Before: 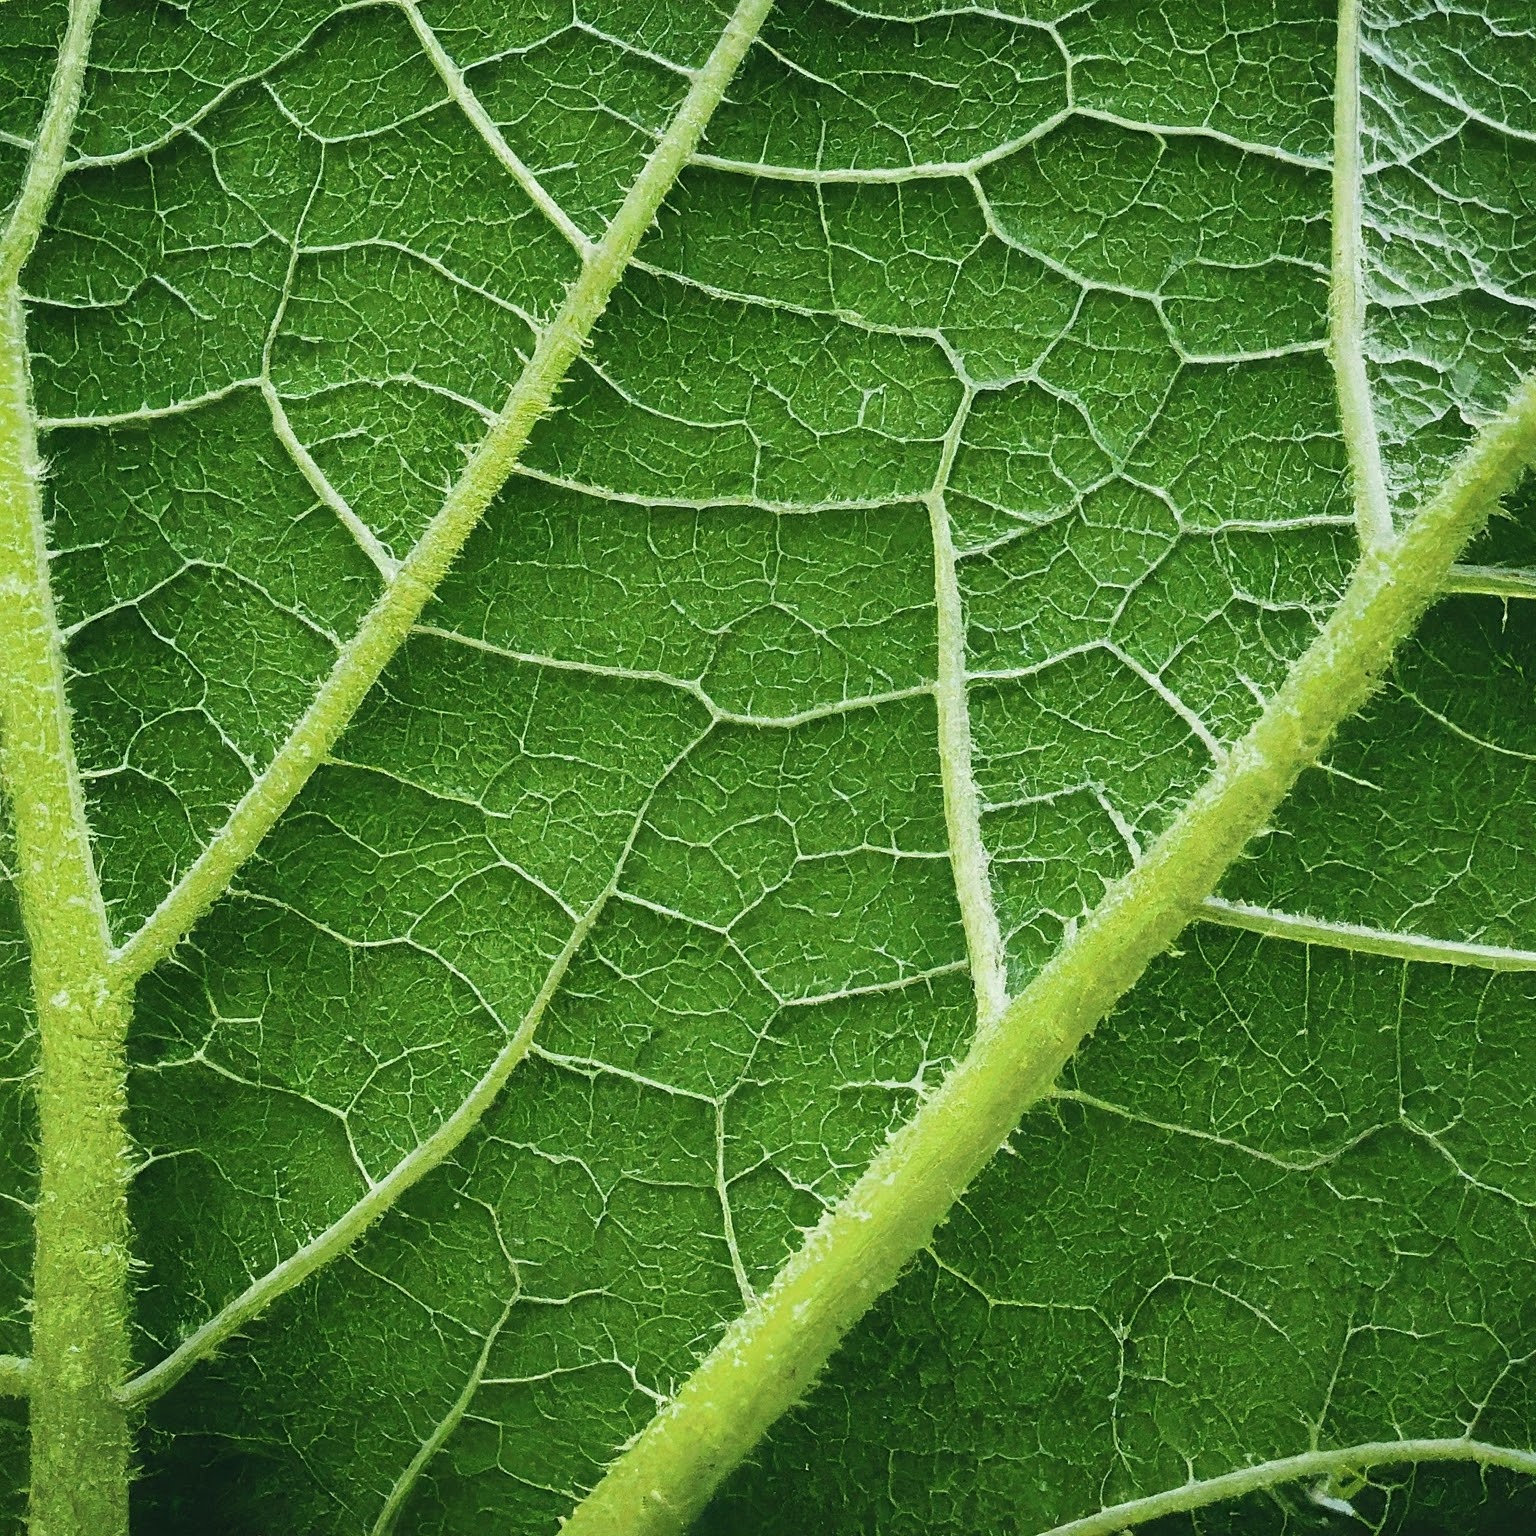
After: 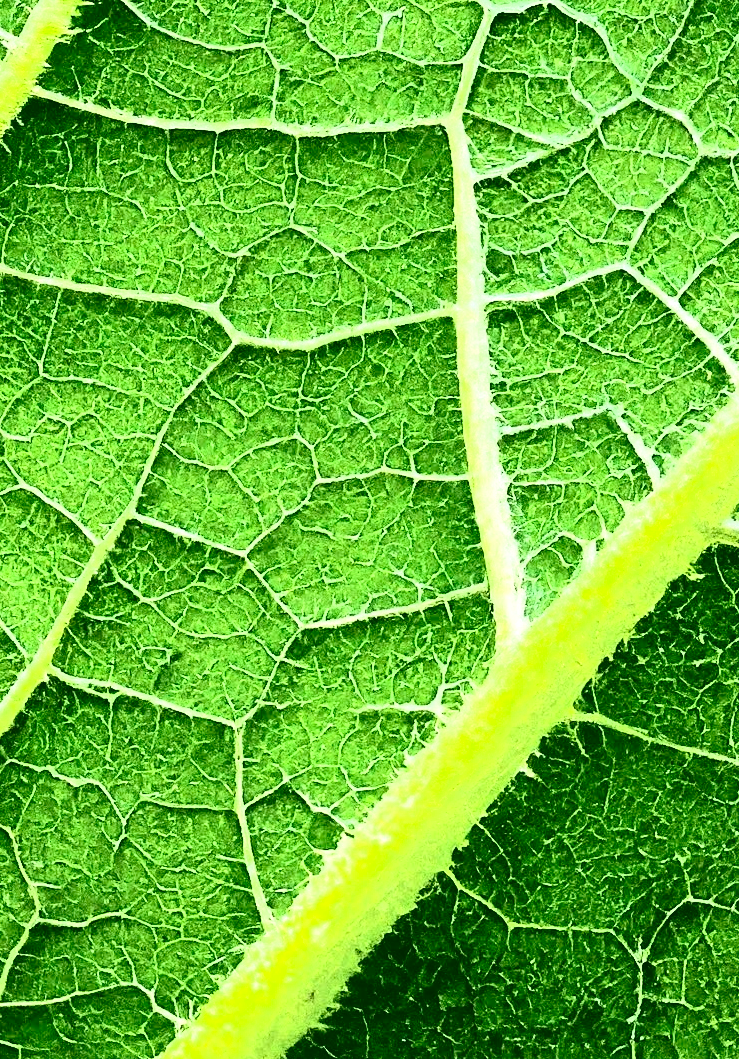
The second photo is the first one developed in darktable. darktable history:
crop: left 31.368%, top 24.565%, right 20.455%, bottom 6.449%
contrast brightness saturation: contrast 0.192, brightness -0.107, saturation 0.207
tone equalizer: on, module defaults
exposure: black level correction 0, exposure 1 EV, compensate exposure bias true, compensate highlight preservation false
tone curve: curves: ch0 [(0, 0) (0.003, 0.082) (0.011, 0.082) (0.025, 0.088) (0.044, 0.088) (0.069, 0.093) (0.1, 0.101) (0.136, 0.109) (0.177, 0.129) (0.224, 0.155) (0.277, 0.214) (0.335, 0.289) (0.399, 0.378) (0.468, 0.476) (0.543, 0.589) (0.623, 0.713) (0.709, 0.826) (0.801, 0.908) (0.898, 0.98) (1, 1)], color space Lab, independent channels, preserve colors none
